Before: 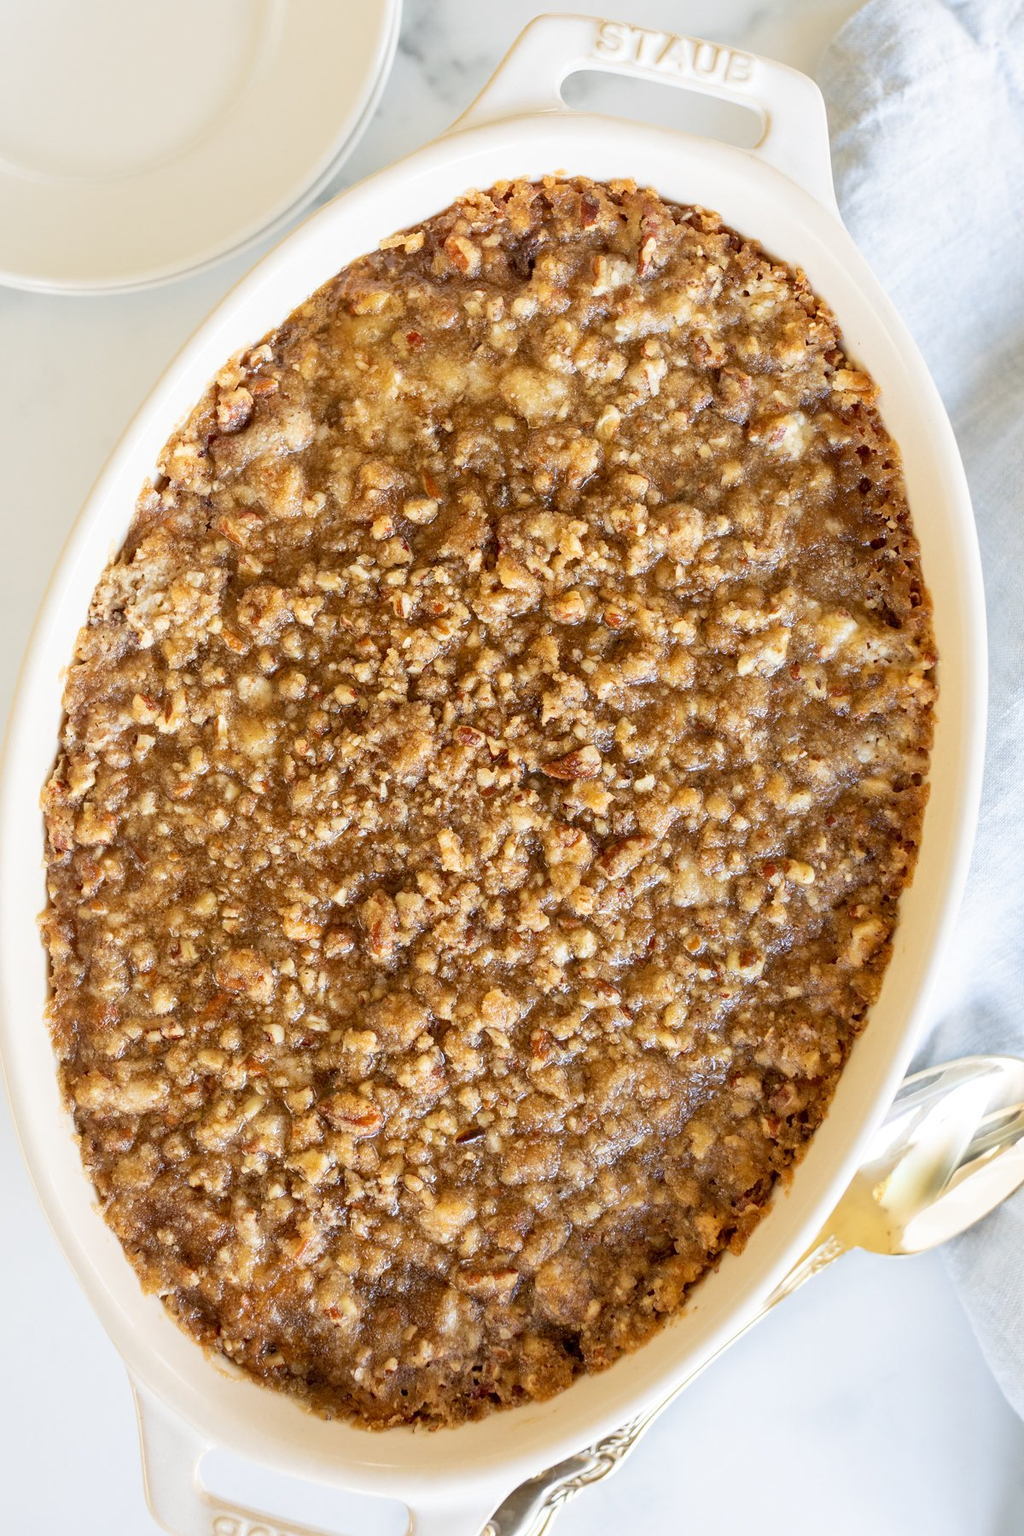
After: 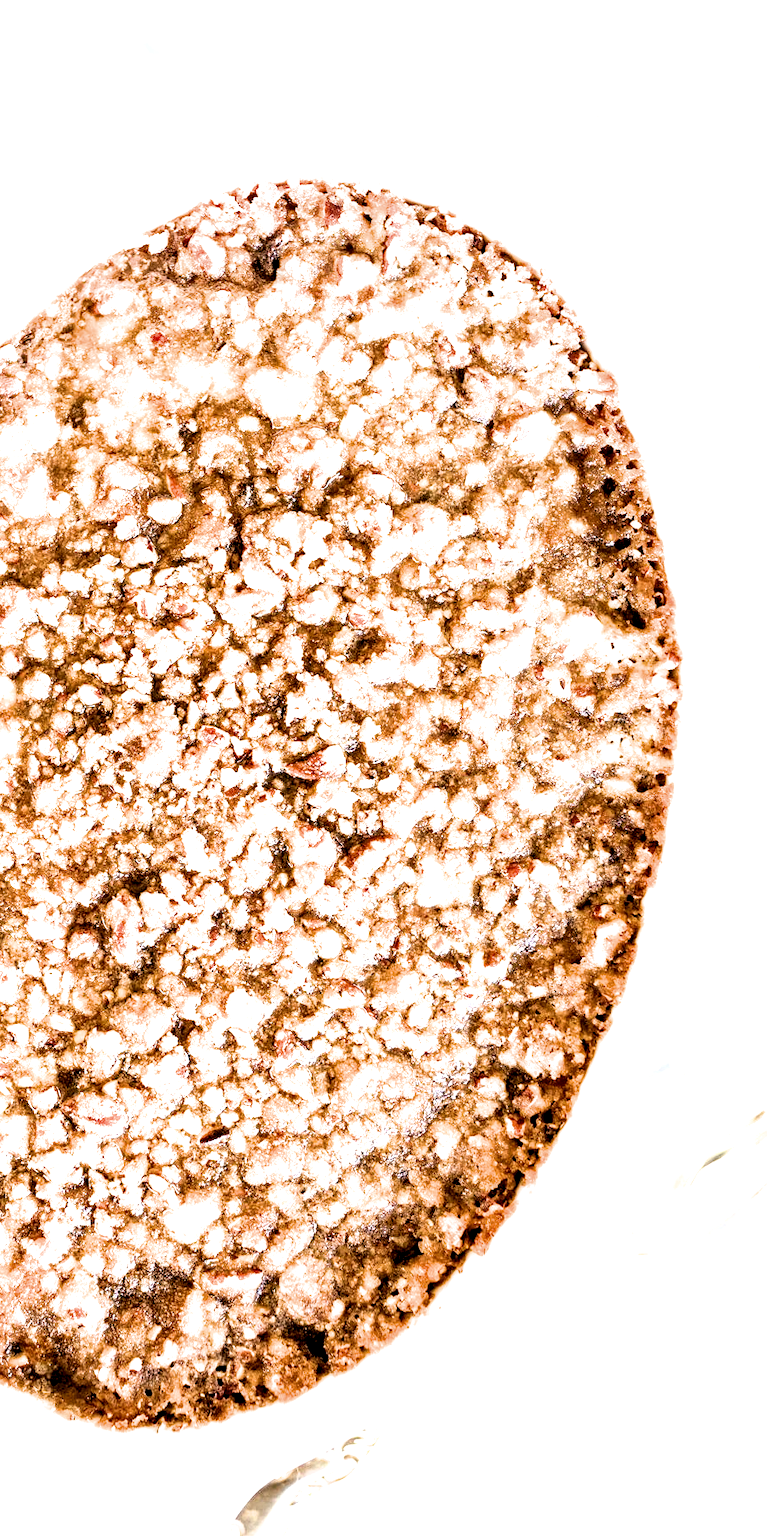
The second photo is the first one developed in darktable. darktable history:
local contrast: detail 135%, midtone range 0.744
crop and rotate: left 25.004%
tone equalizer: -8 EV -0.76 EV, -7 EV -0.696 EV, -6 EV -0.562 EV, -5 EV -0.415 EV, -3 EV 0.388 EV, -2 EV 0.6 EV, -1 EV 0.674 EV, +0 EV 0.761 EV, edges refinement/feathering 500, mask exposure compensation -1.57 EV, preserve details no
filmic rgb: black relative exposure -8.73 EV, white relative exposure 2.73 EV, target black luminance 0%, hardness 6.26, latitude 76.83%, contrast 1.327, shadows ↔ highlights balance -0.358%
exposure: black level correction 0, exposure 1.107 EV, compensate highlight preservation false
